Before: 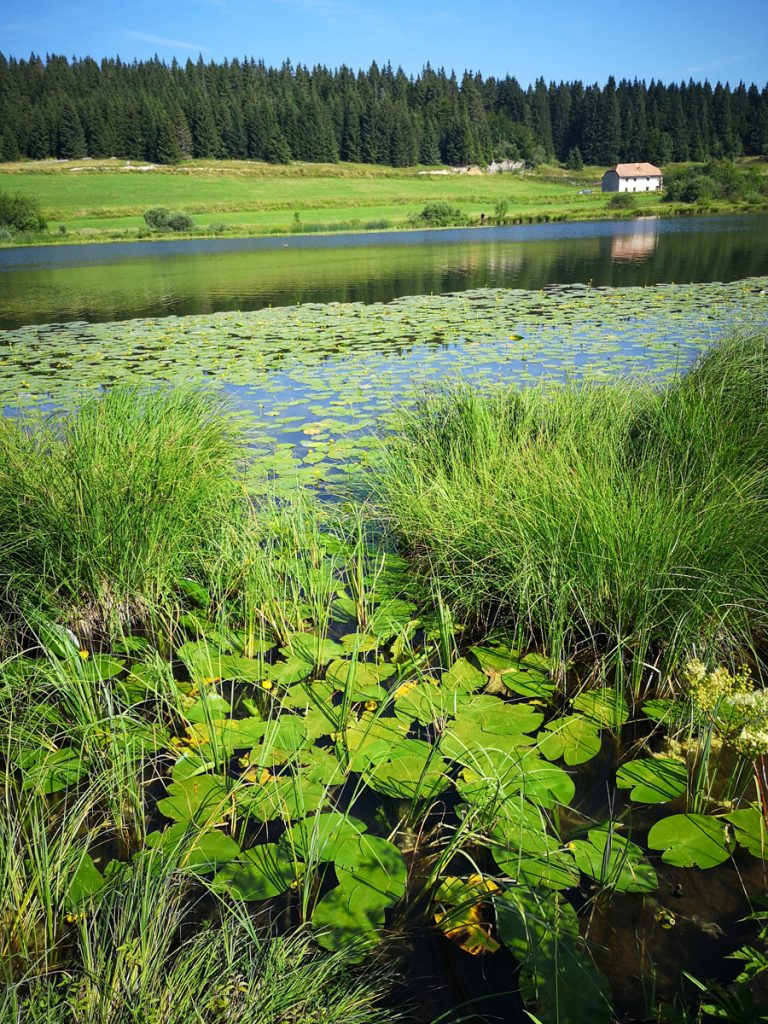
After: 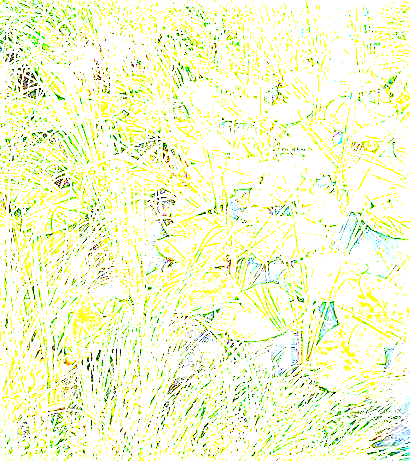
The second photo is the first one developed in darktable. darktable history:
exposure: exposure 8 EV, compensate highlight preservation false
crop and rotate: top 54.778%, right 46.61%, bottom 0.159%
sharpen: radius 1.864, amount 0.398, threshold 1.271
